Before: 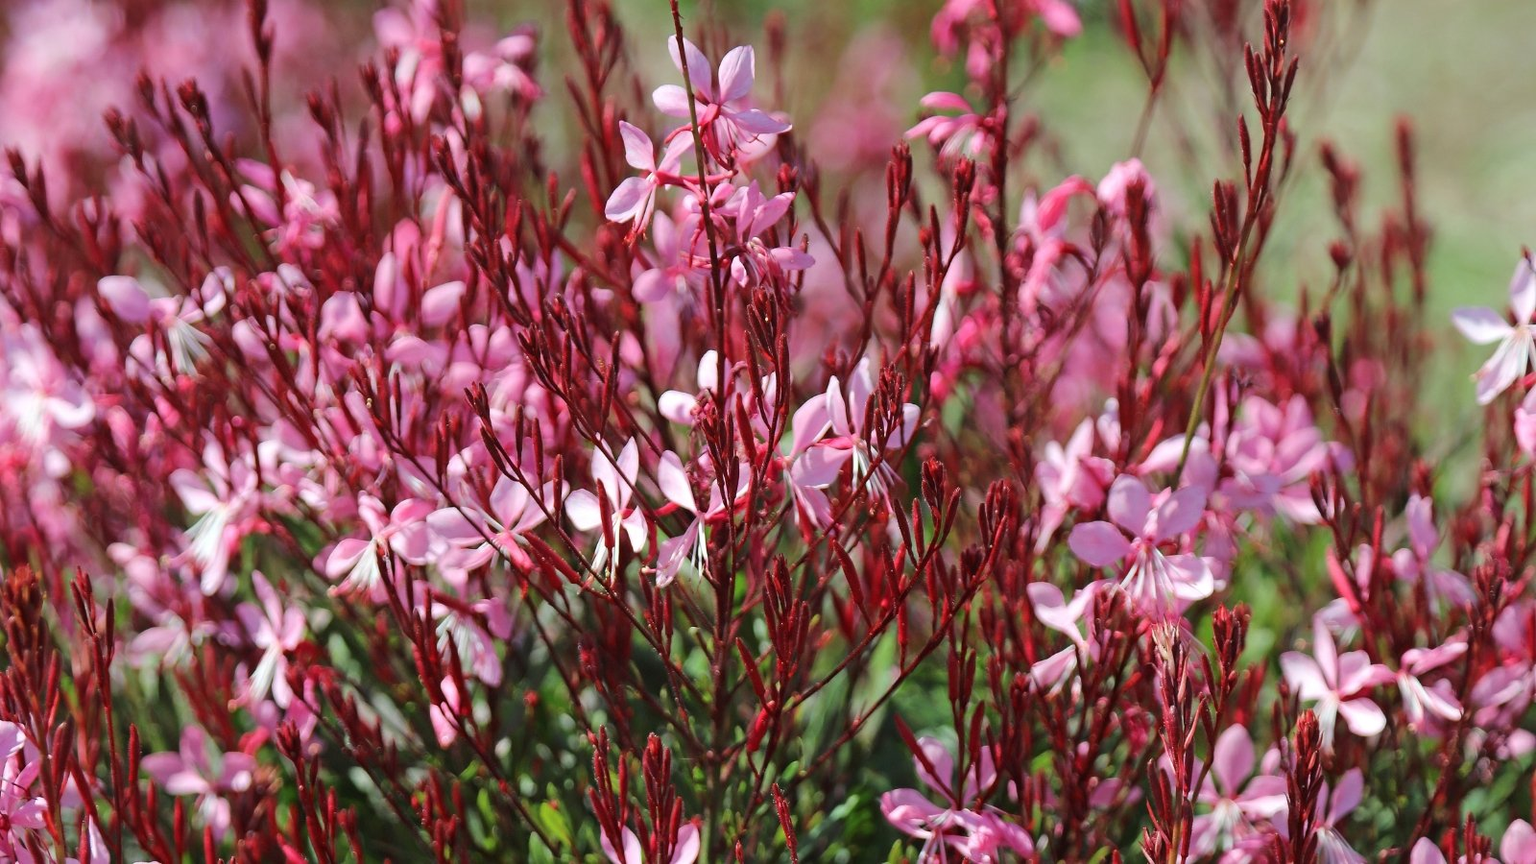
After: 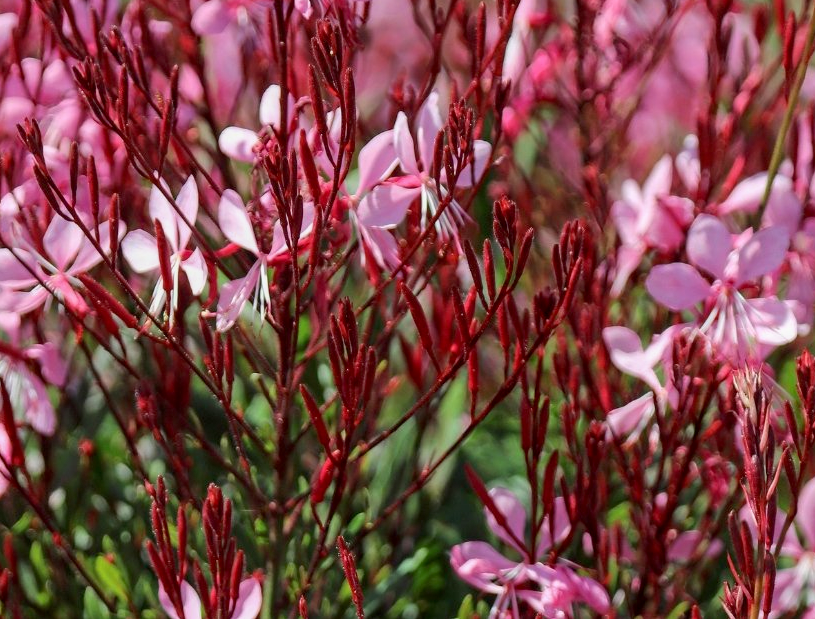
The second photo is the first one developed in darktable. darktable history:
exposure: black level correction 0.005, exposure 0.001 EV, compensate highlight preservation false
crop and rotate: left 29.237%, top 31.152%, right 19.807%
local contrast: detail 110%
